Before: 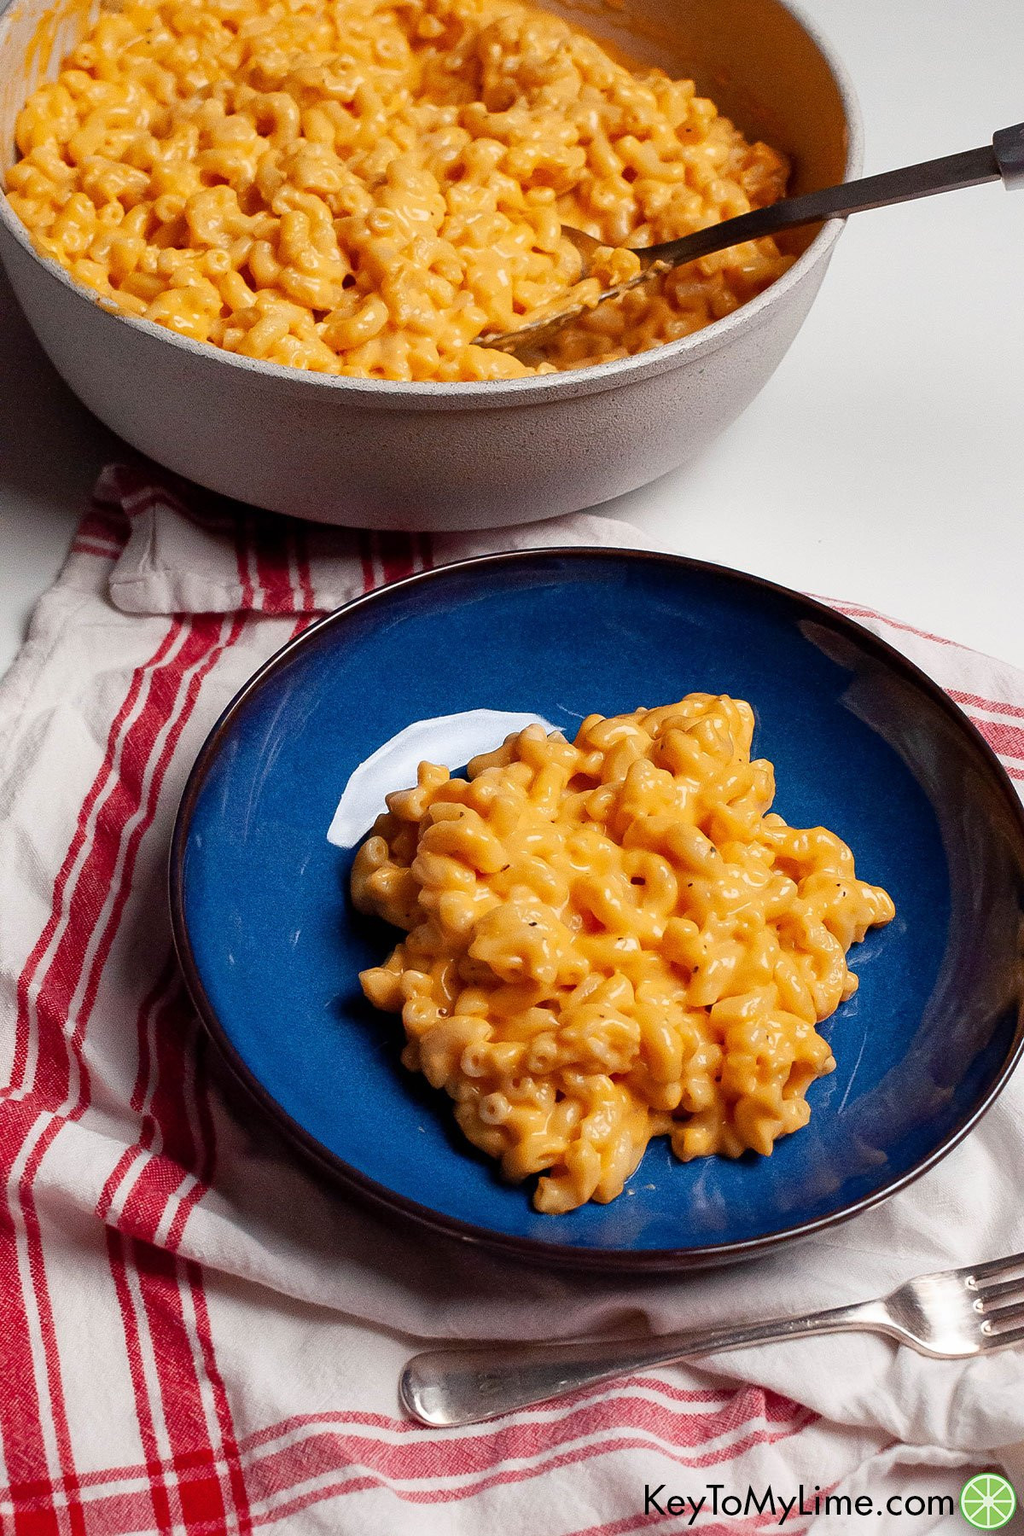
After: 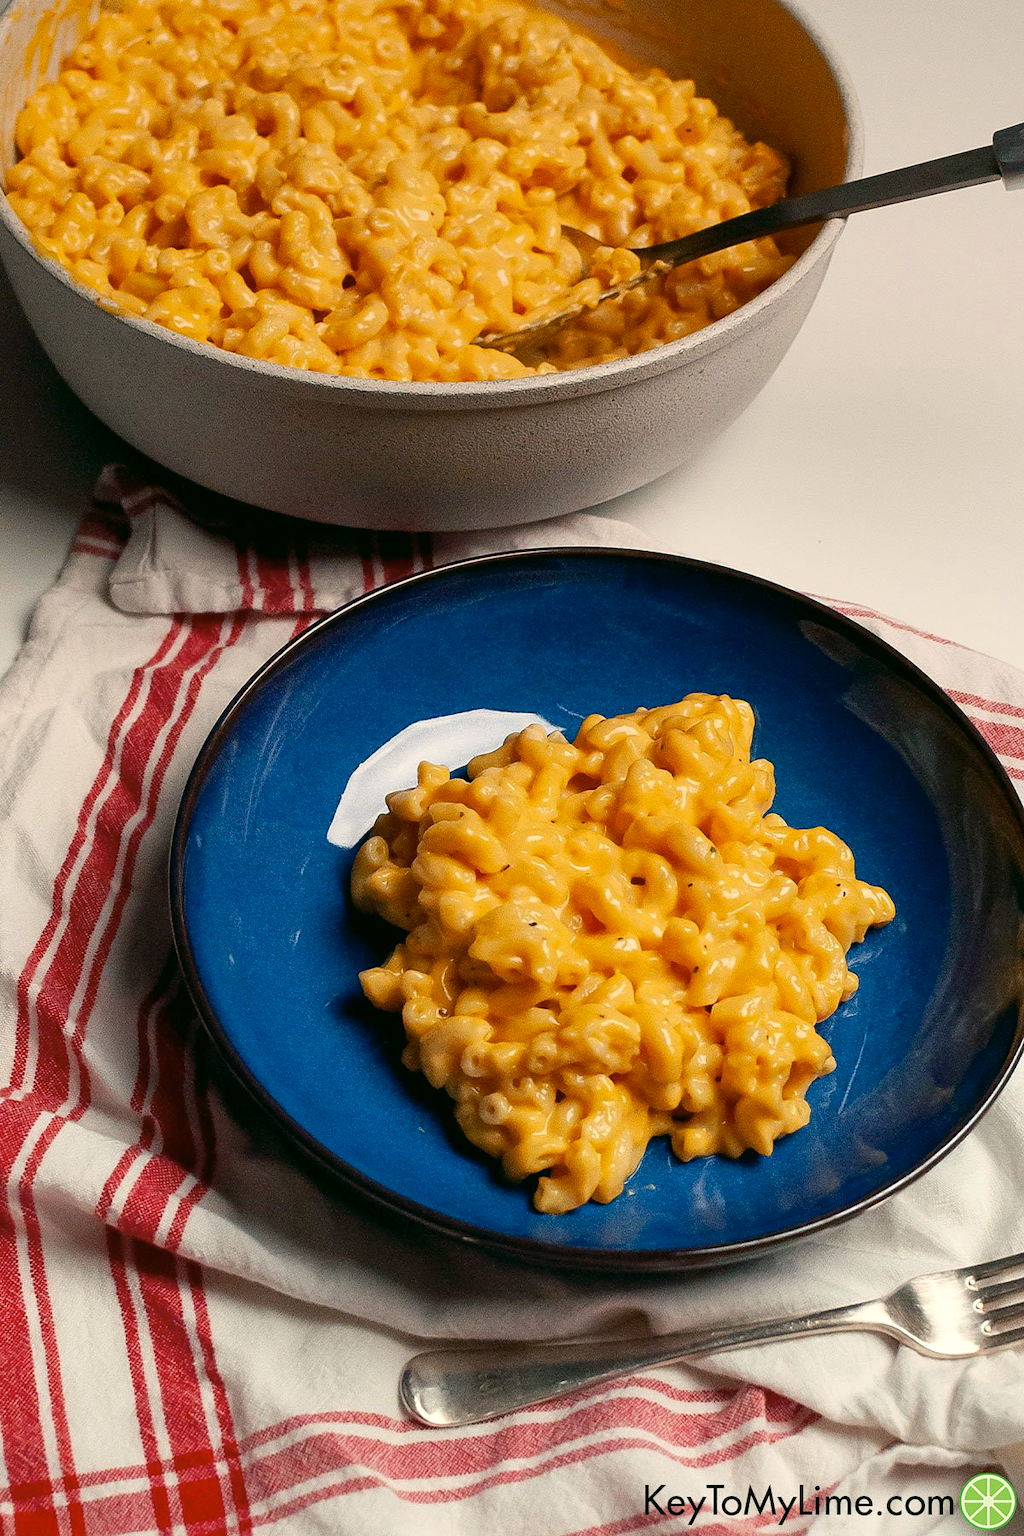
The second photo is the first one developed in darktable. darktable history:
color correction: highlights a* -0.482, highlights b* 9.48, shadows a* -9.48, shadows b* 0.803
graduated density: density 0.38 EV, hardness 21%, rotation -6.11°, saturation 32%
levels: levels [0, 0.492, 0.984]
